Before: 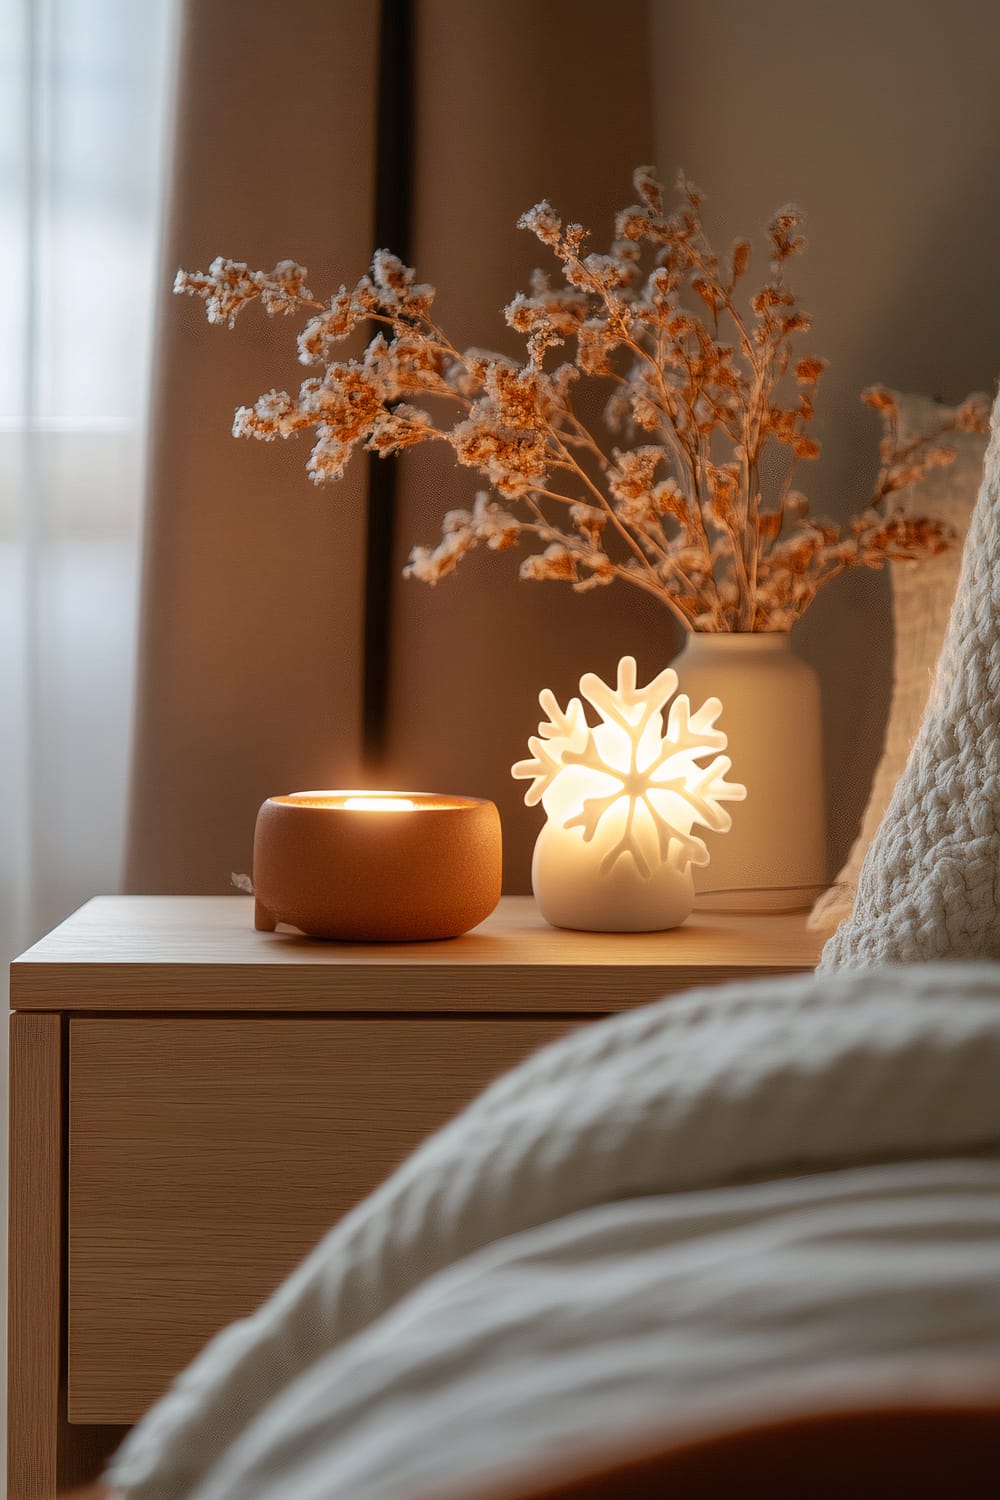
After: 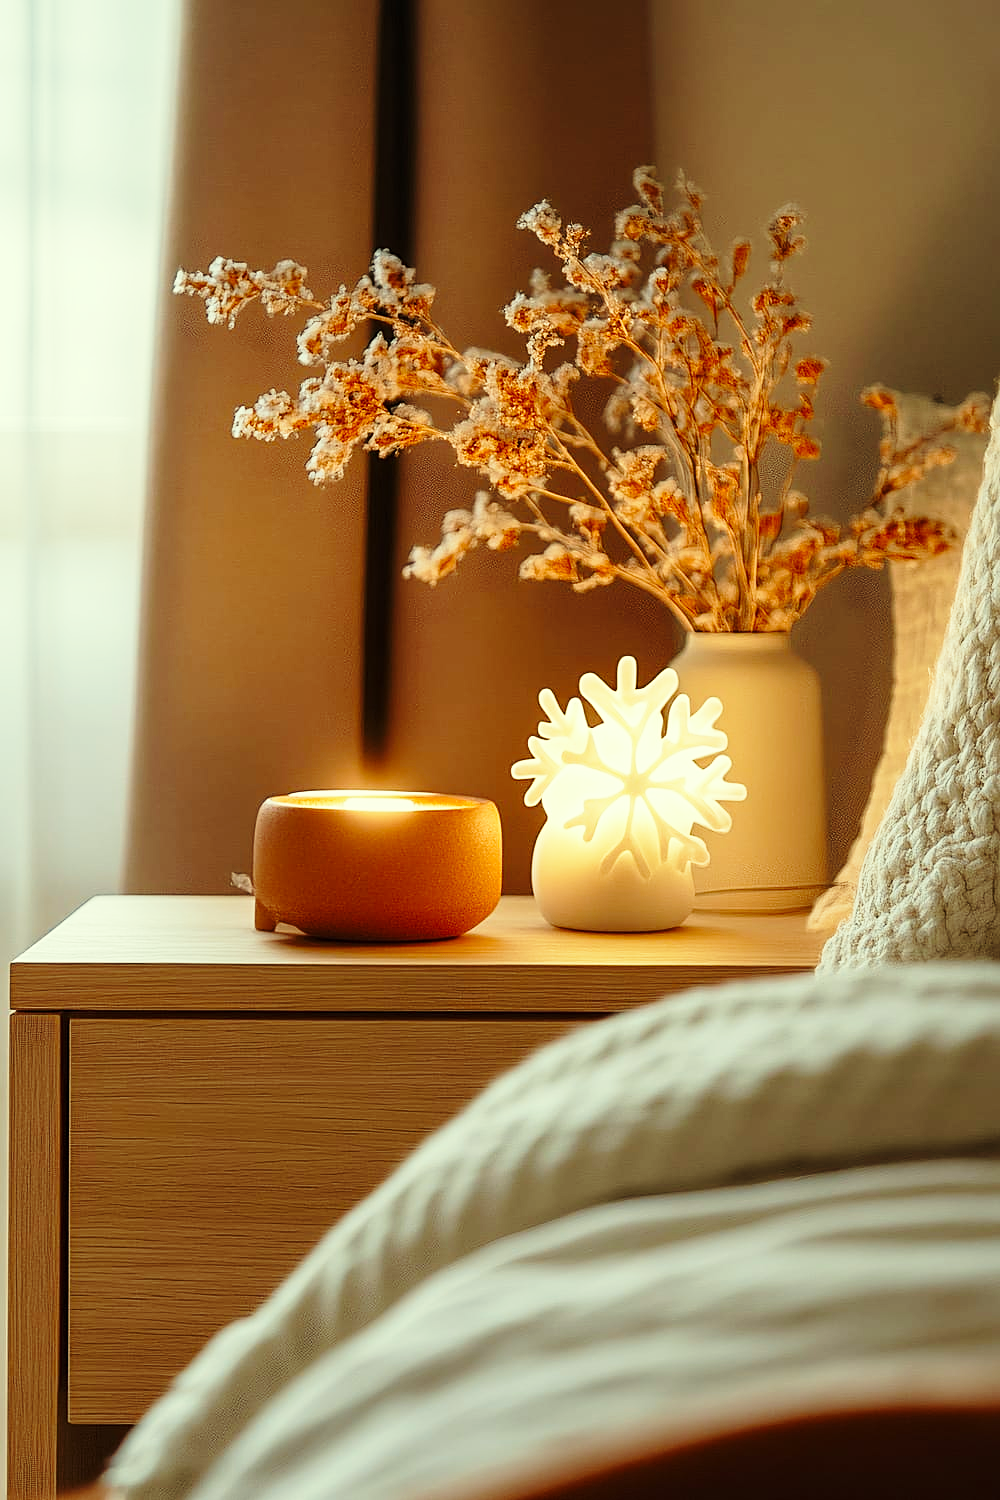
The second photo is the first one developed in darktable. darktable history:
color correction: highlights a* -5.72, highlights b* 11.26
velvia: on, module defaults
sharpen: on, module defaults
base curve: curves: ch0 [(0, 0) (0.028, 0.03) (0.121, 0.232) (0.46, 0.748) (0.859, 0.968) (1, 1)], preserve colors none
